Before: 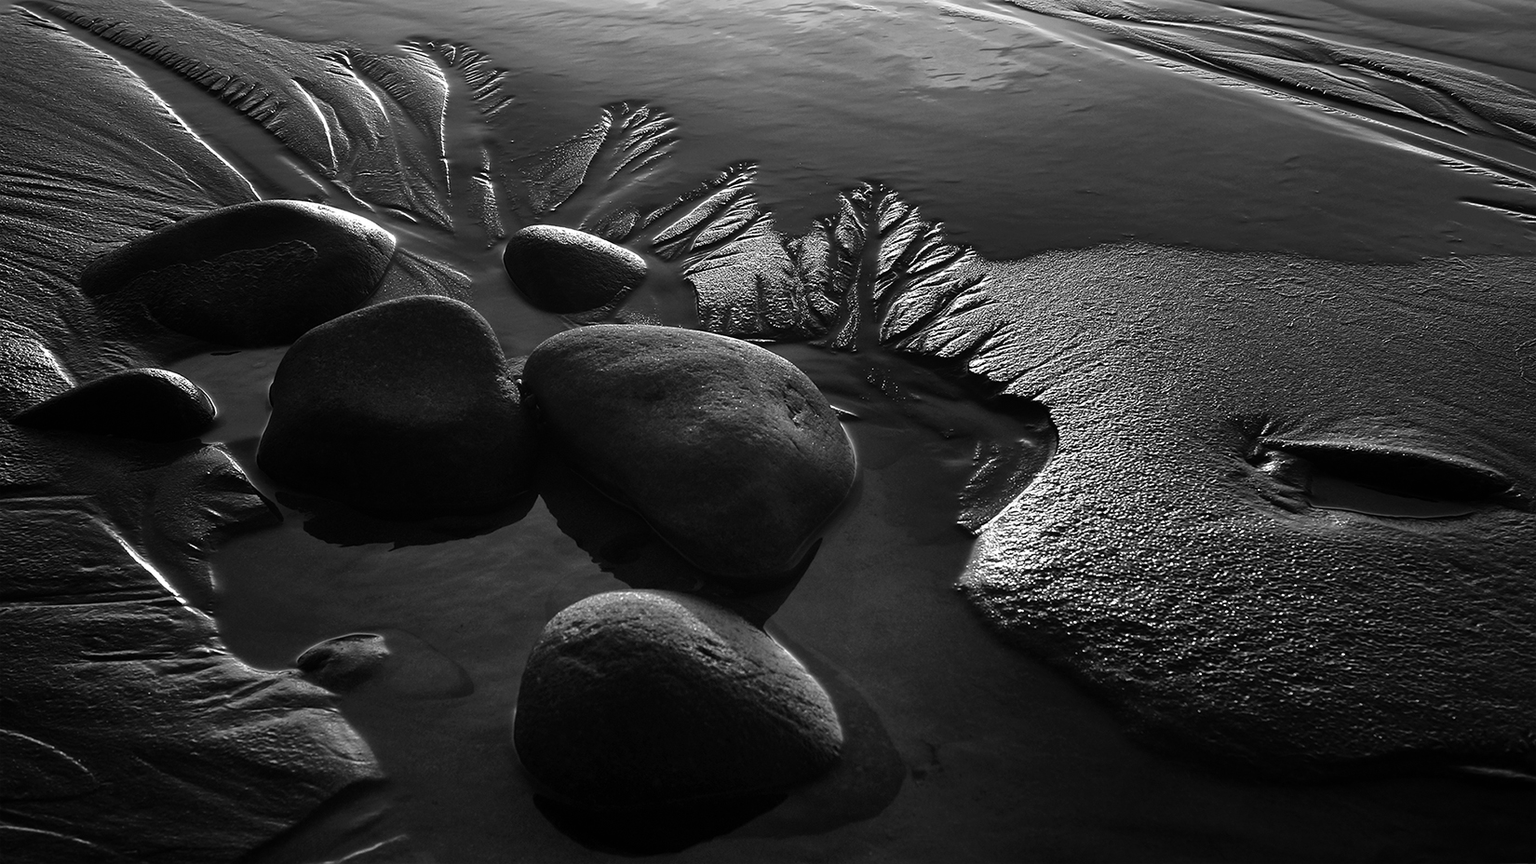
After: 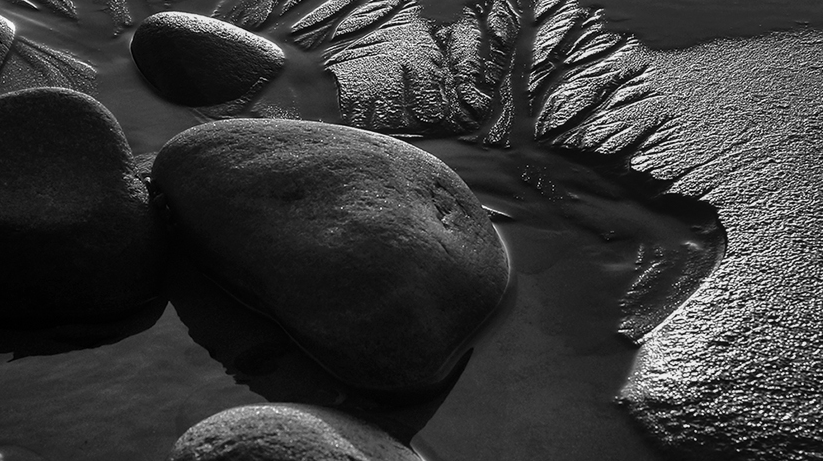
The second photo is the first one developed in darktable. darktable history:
crop: left 24.873%, top 24.865%, right 25.194%, bottom 25.409%
local contrast: detail 110%
